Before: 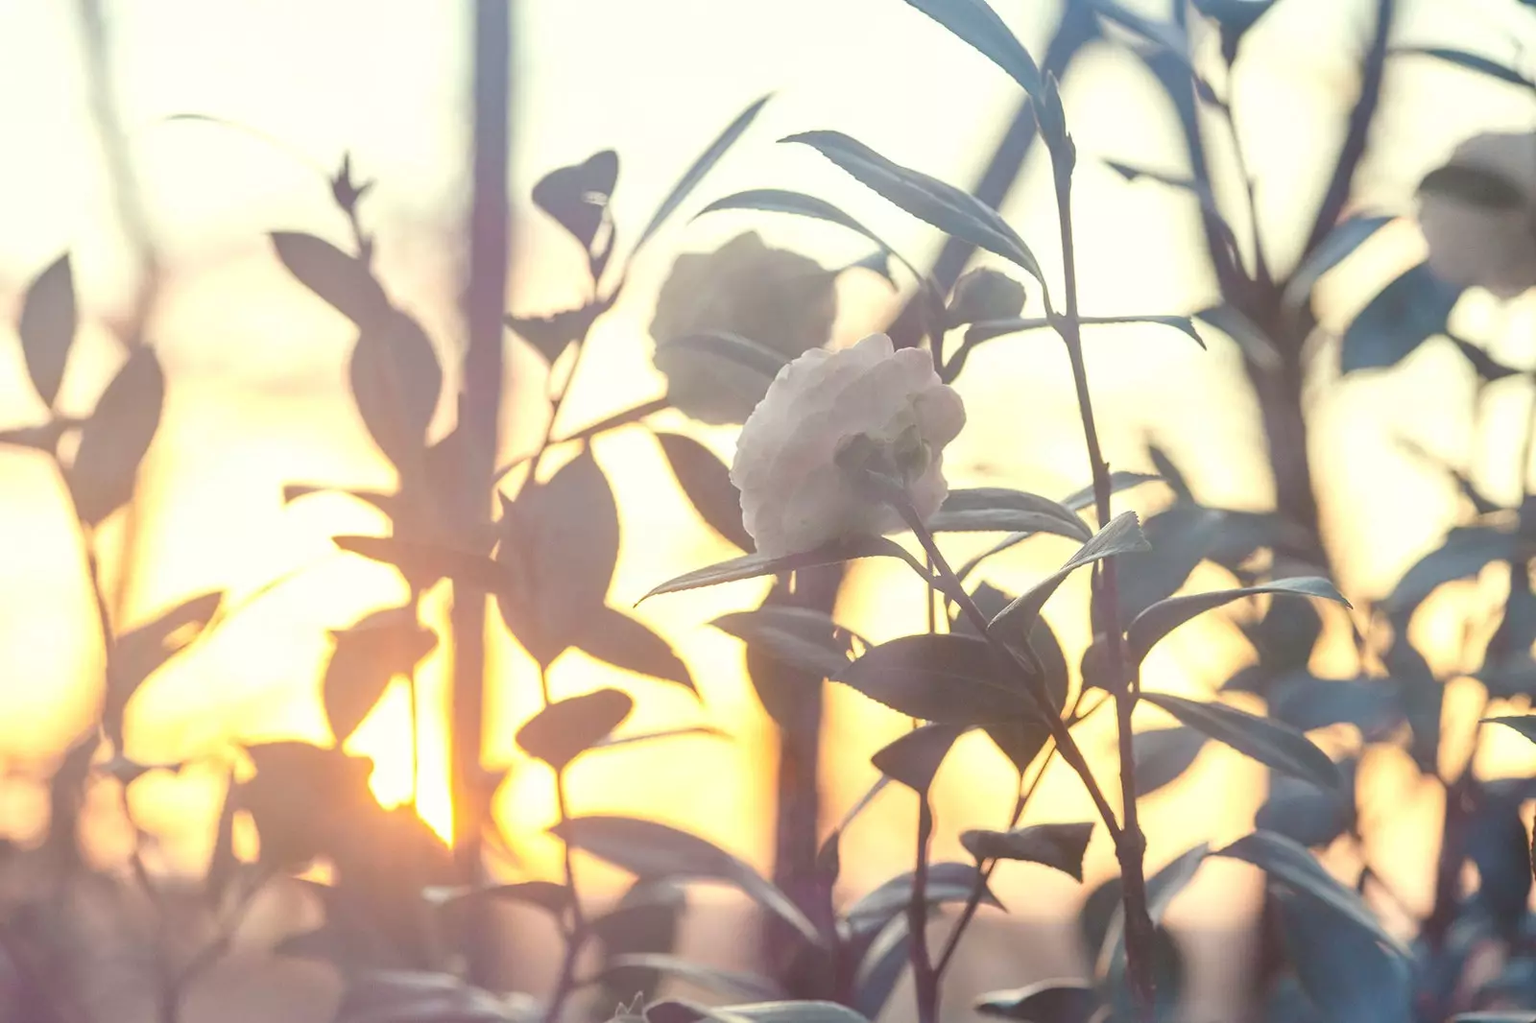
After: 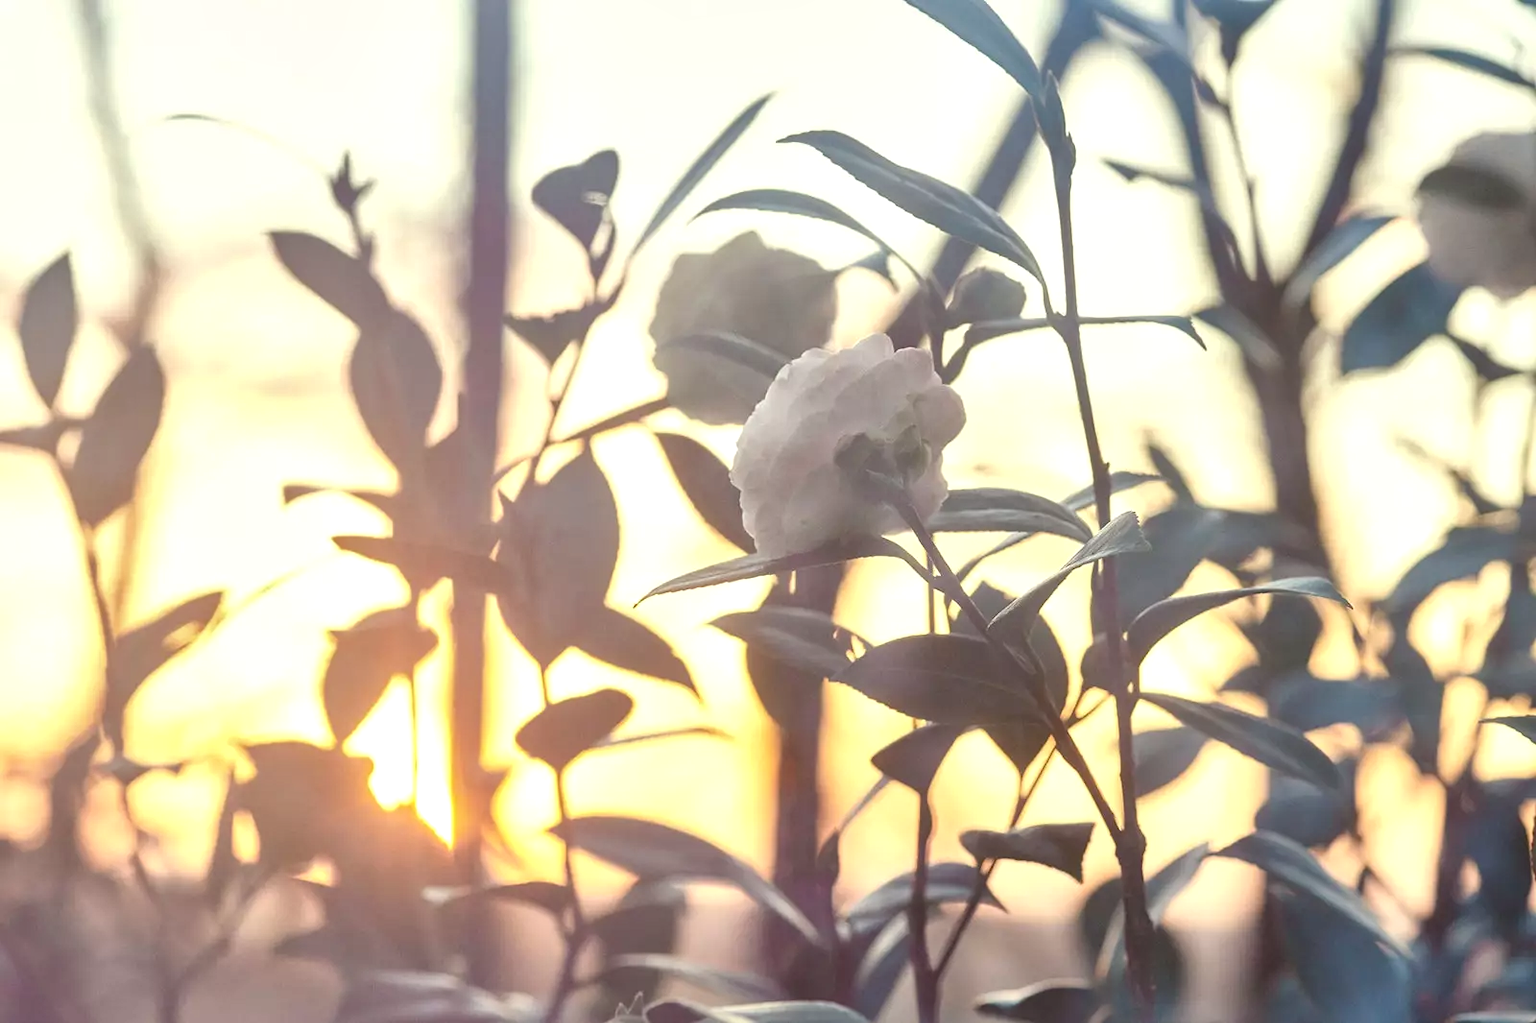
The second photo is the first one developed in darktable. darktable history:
local contrast: mode bilateral grid, contrast 25, coarseness 59, detail 151%, midtone range 0.2
